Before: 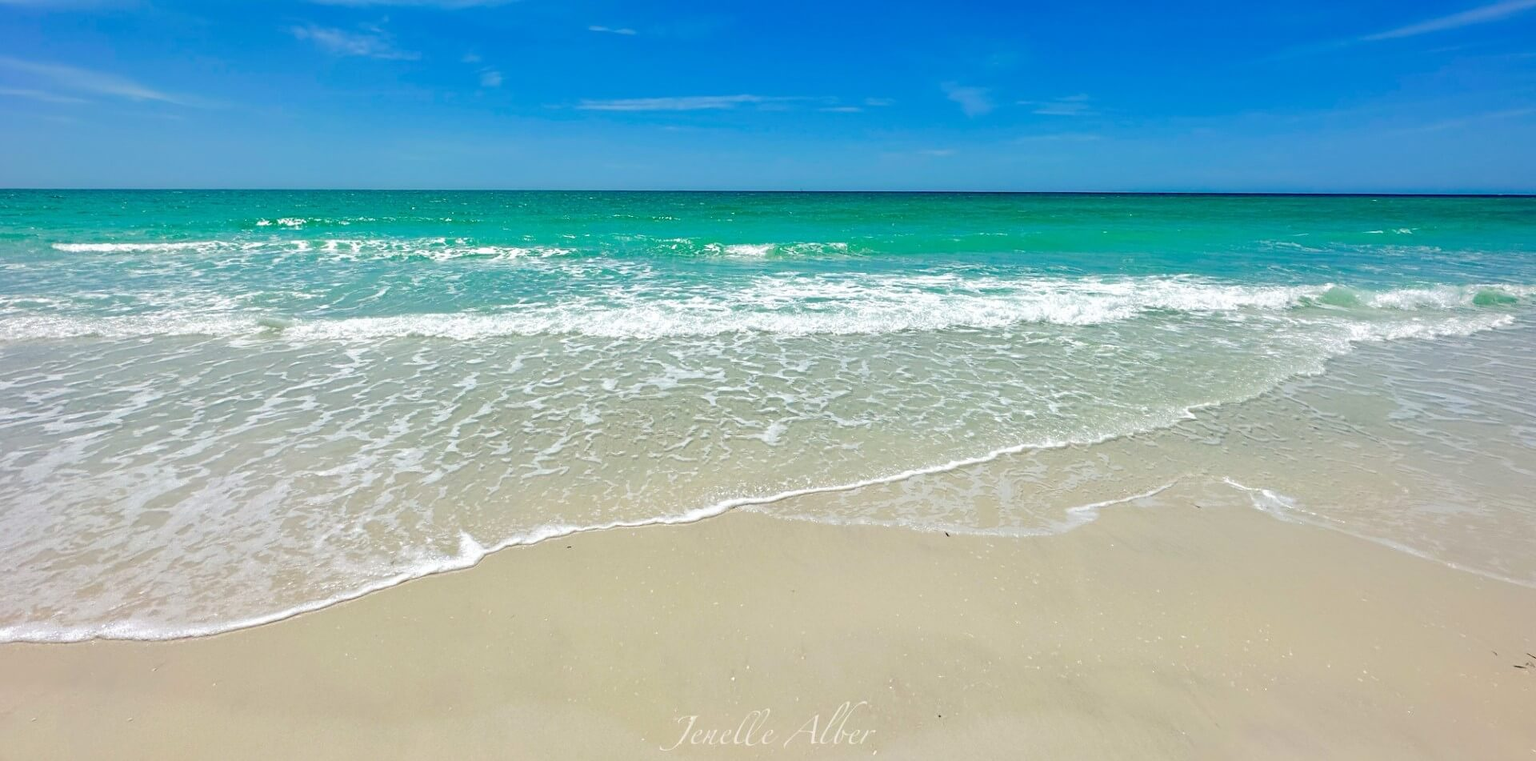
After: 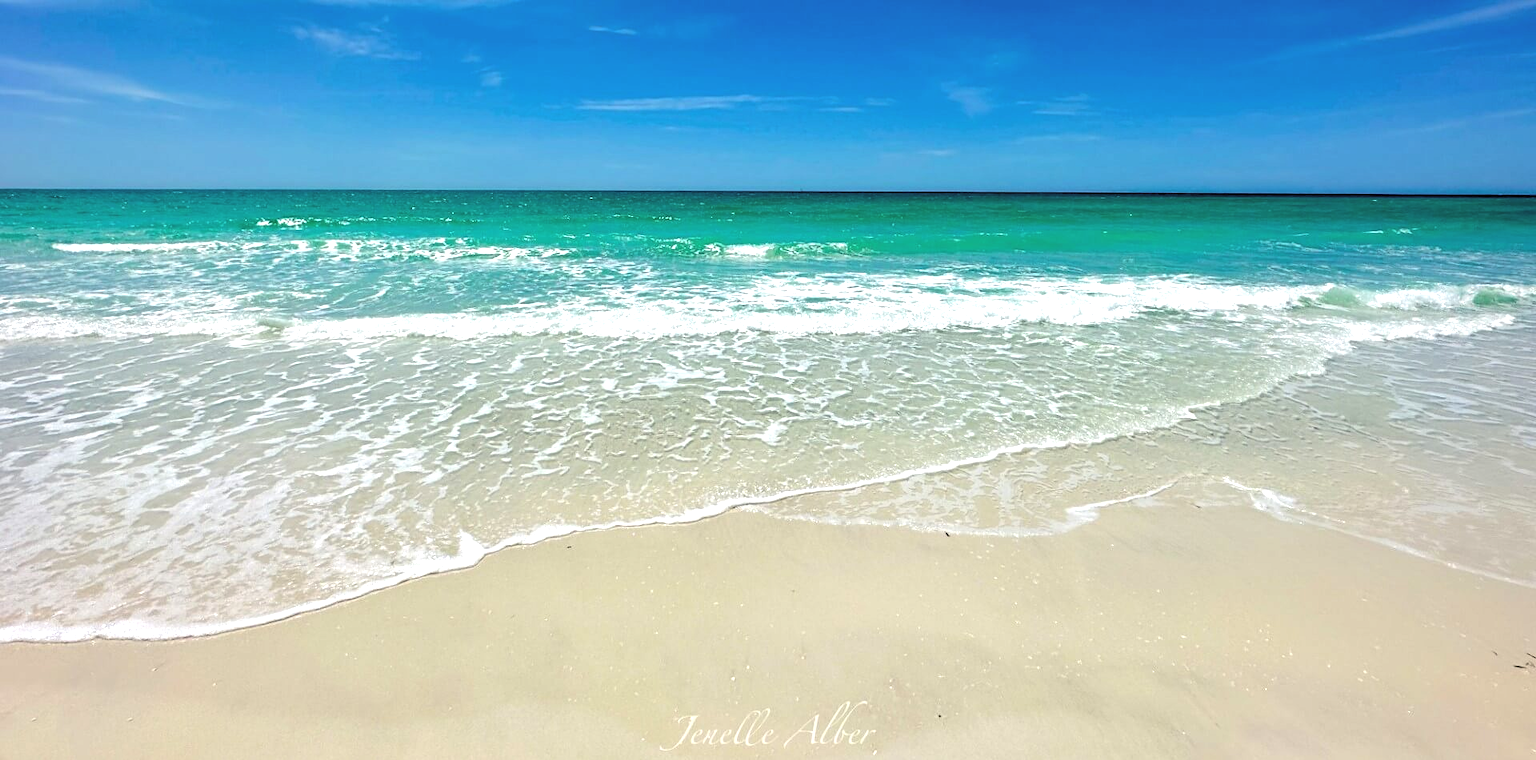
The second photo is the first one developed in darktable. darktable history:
levels: mode automatic, black 0.023%, white 99.97%, levels [0.062, 0.494, 0.925]
exposure: black level correction 0, exposure 0.5 EV, compensate highlight preservation false
